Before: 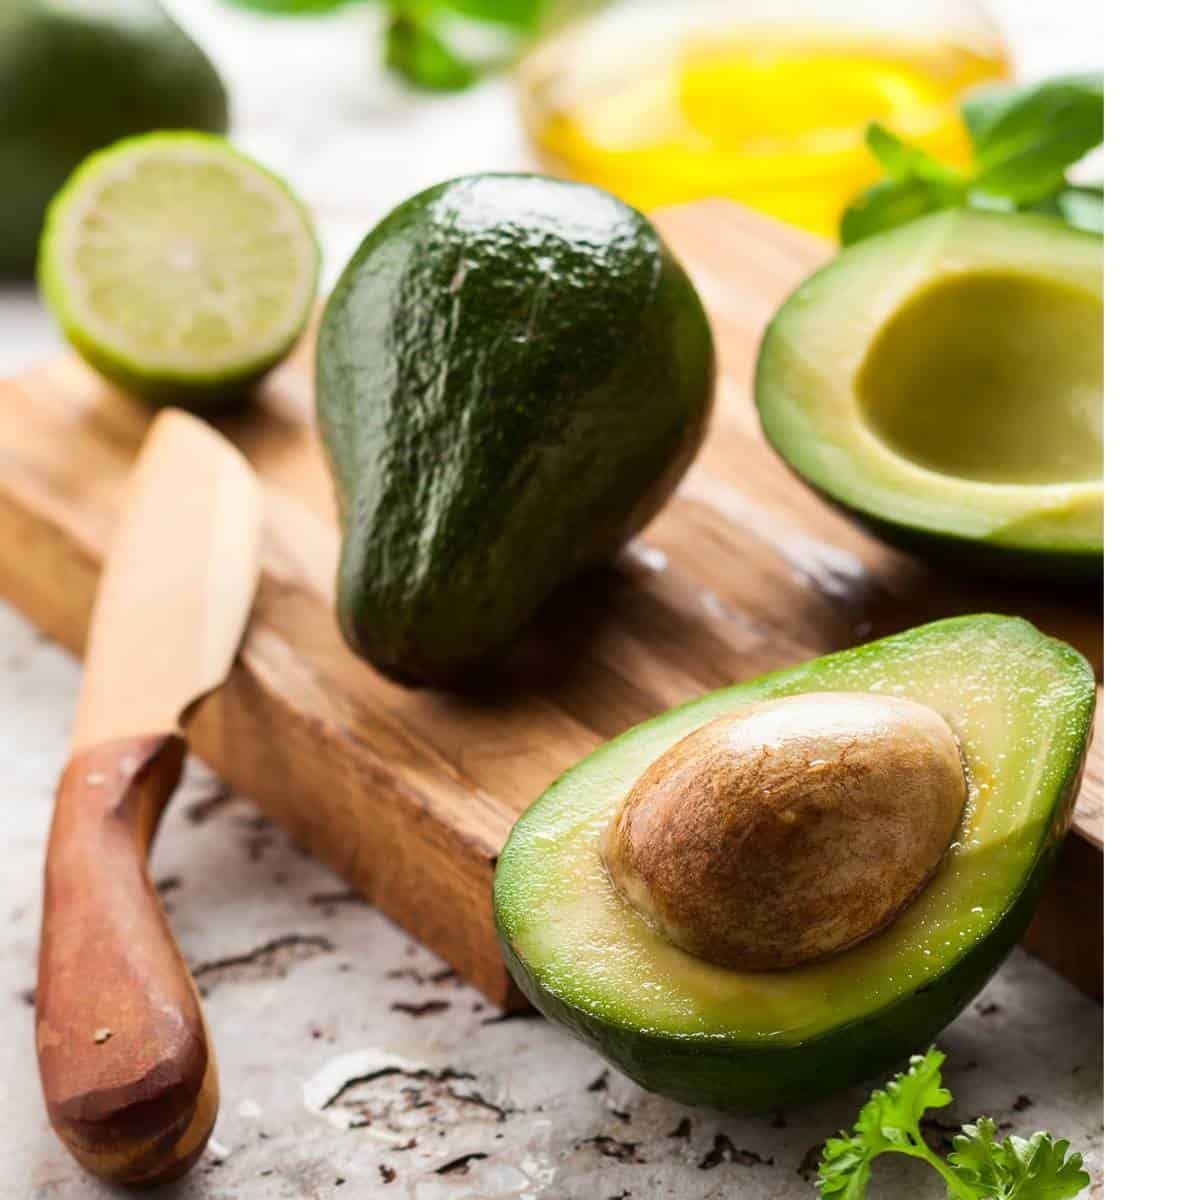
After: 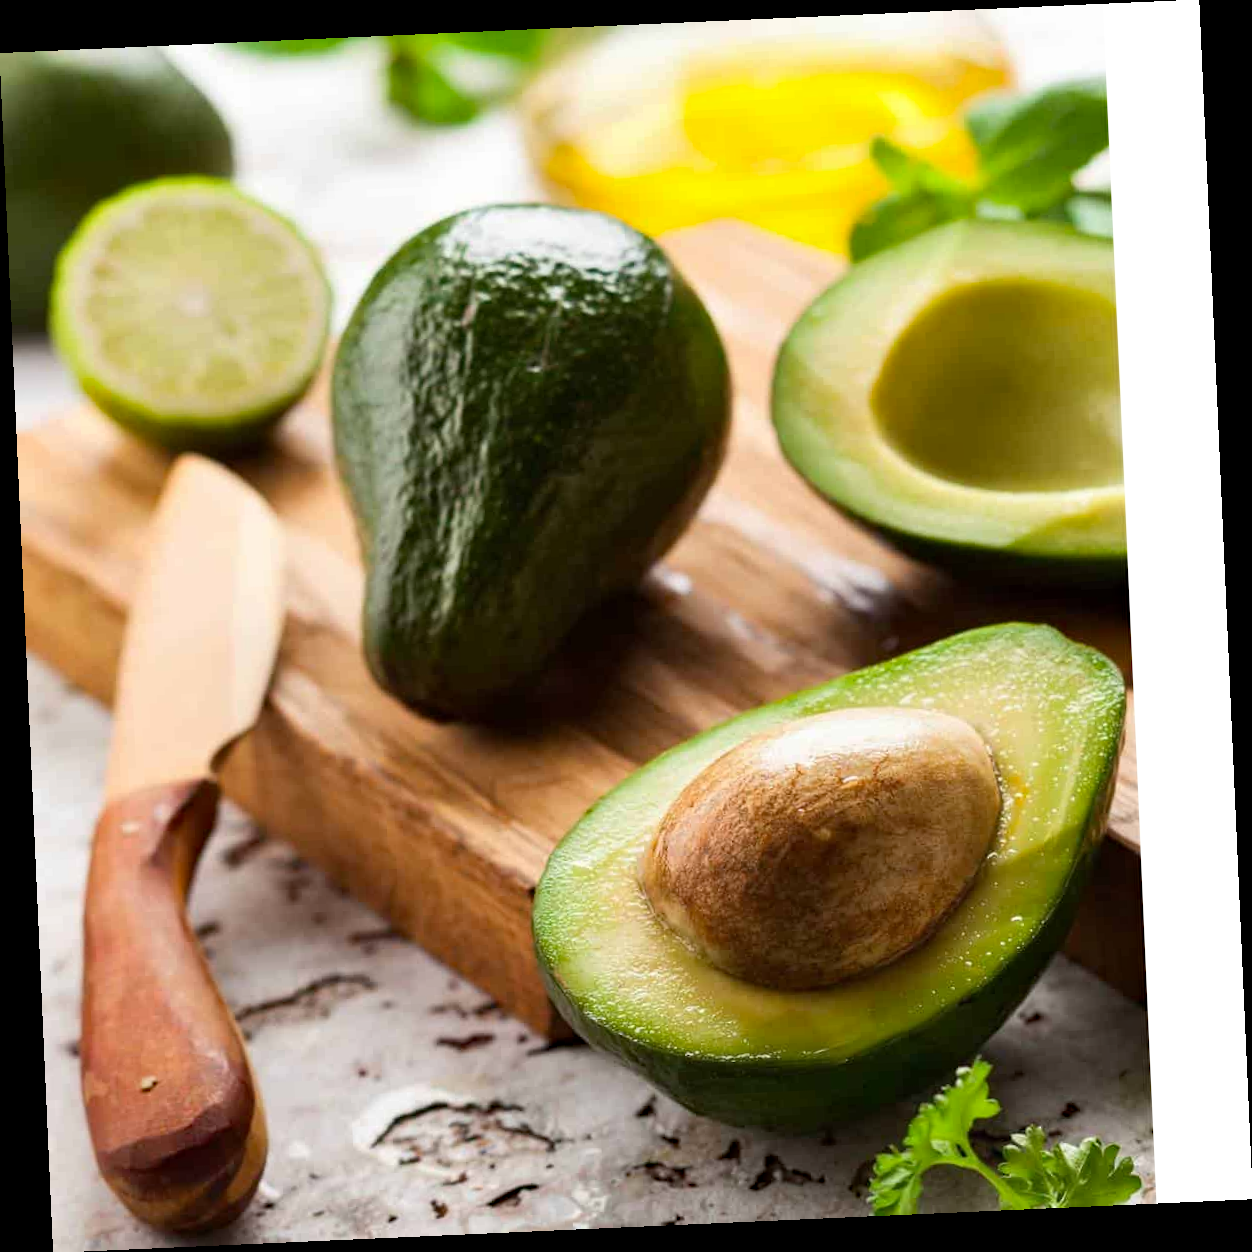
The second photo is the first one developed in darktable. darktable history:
rotate and perspective: rotation -2.56°, automatic cropping off
haze removal: compatibility mode true, adaptive false
